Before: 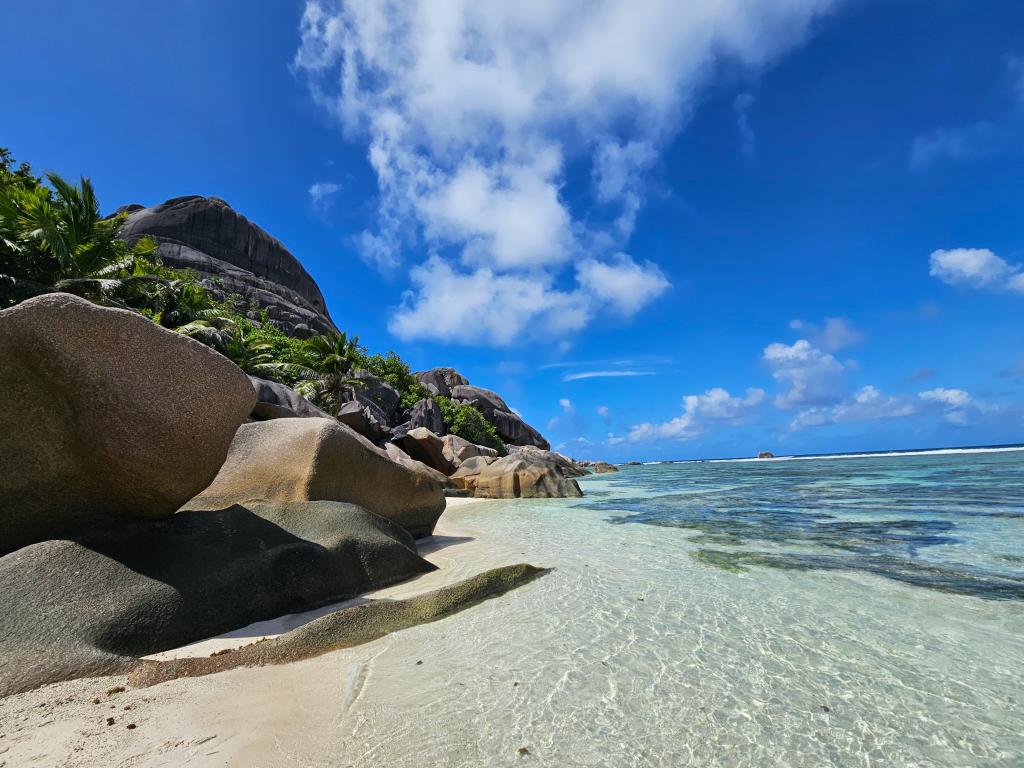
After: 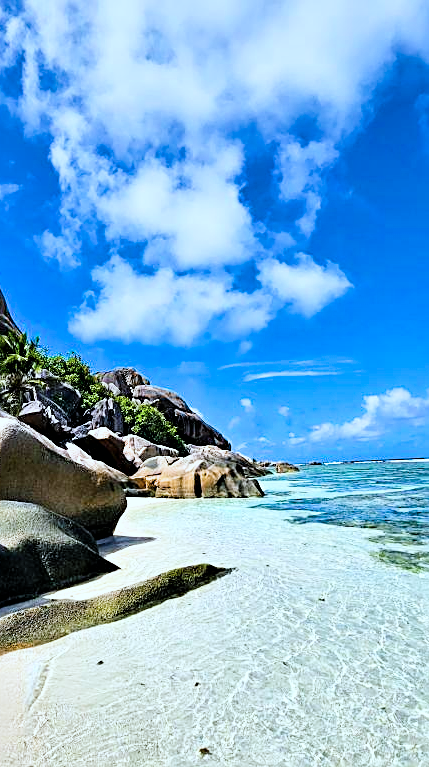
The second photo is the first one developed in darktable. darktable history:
exposure: black level correction 0, exposure 1.1 EV, compensate highlight preservation false
contrast brightness saturation: saturation -0.051
crop: left 31.217%, right 26.877%
filmic rgb: black relative exposure -7.99 EV, white relative exposure 3.86 EV, hardness 4.3, preserve chrominance max RGB
color correction: highlights a* -3.74, highlights b* -10.99
color balance rgb: shadows lift › chroma 2.049%, shadows lift › hue 219.52°, perceptual saturation grading › global saturation 30.788%
contrast equalizer: y [[0.6 ×6], [0.55 ×6], [0 ×6], [0 ×6], [0 ×6]]
sharpen: on, module defaults
